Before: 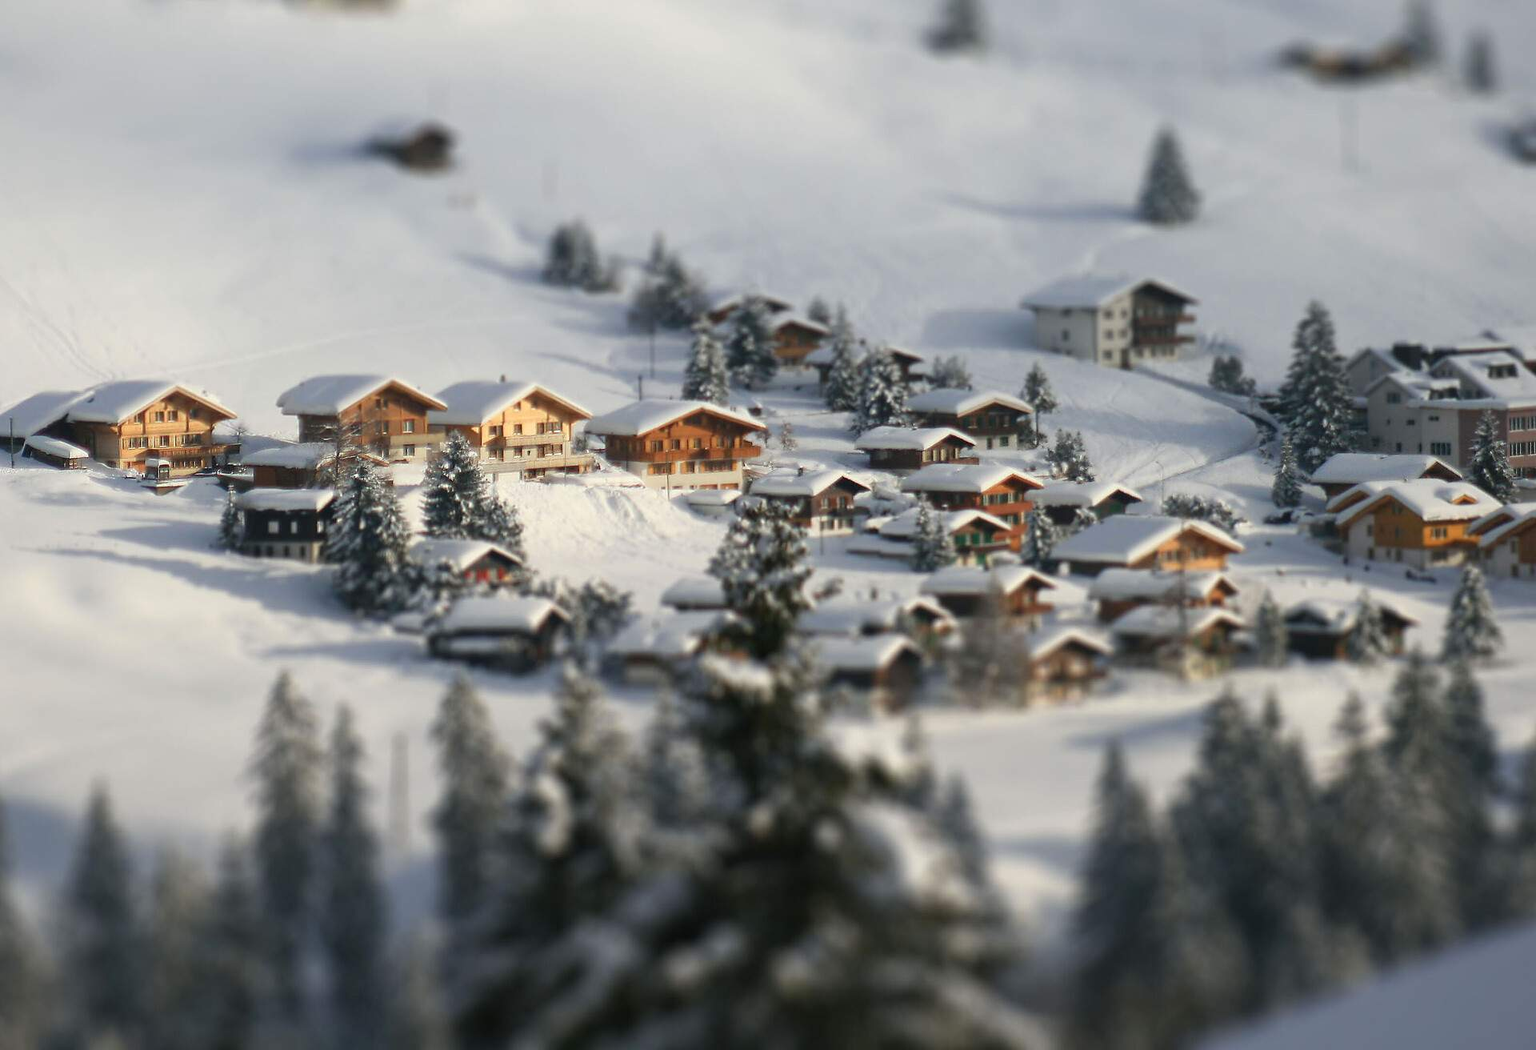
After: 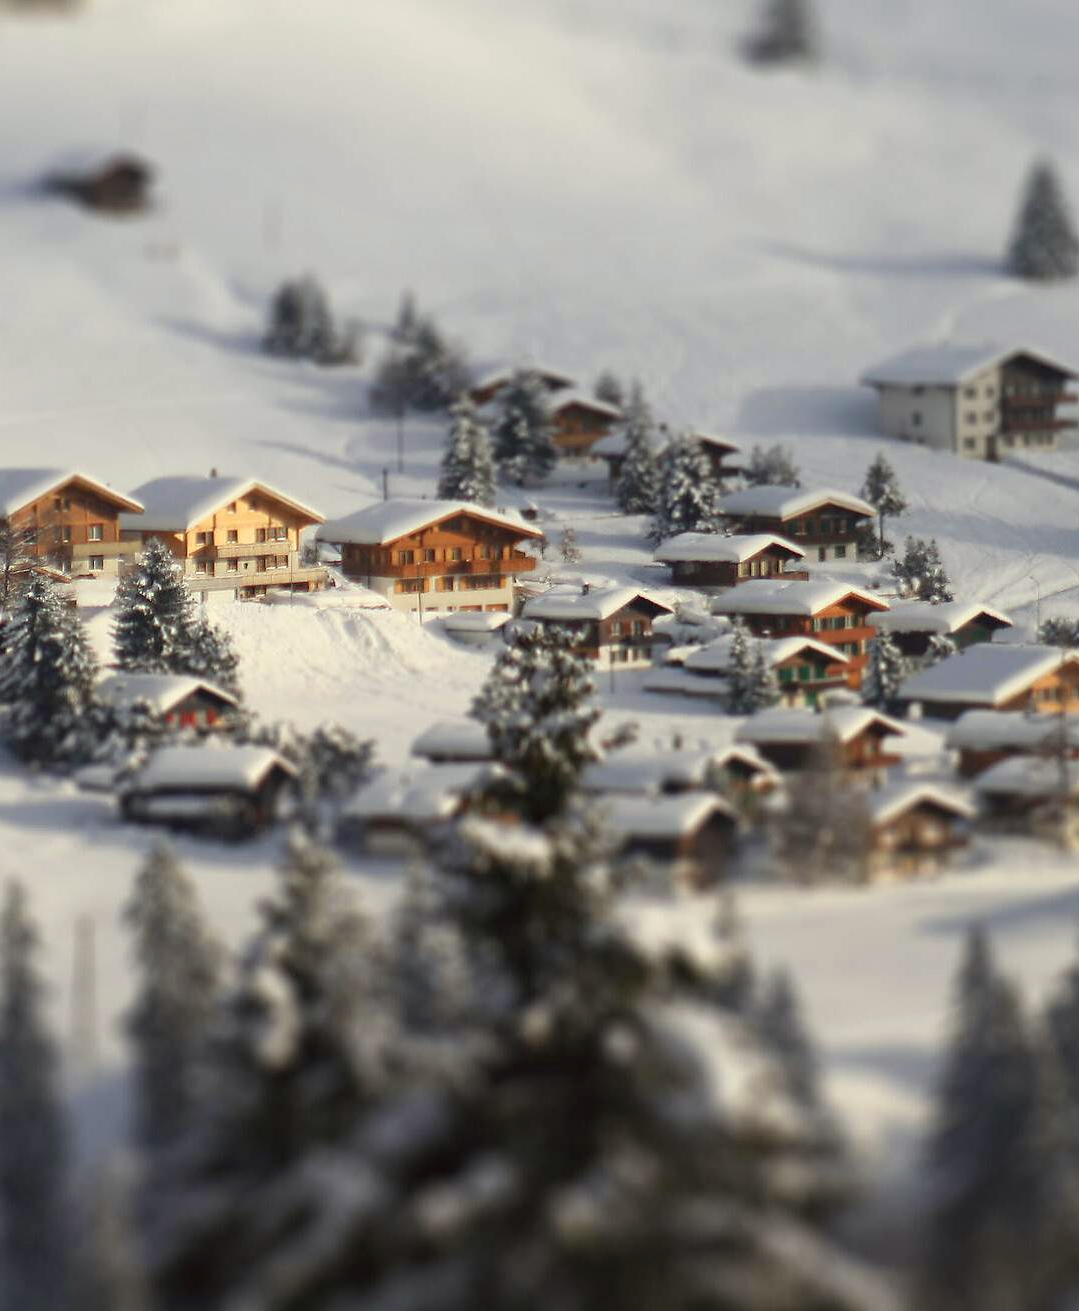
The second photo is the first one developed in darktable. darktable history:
crop: left 21.635%, right 22.162%, bottom 0.01%
tone equalizer: on, module defaults
color correction: highlights a* -0.992, highlights b* 4.52, shadows a* 3.55
